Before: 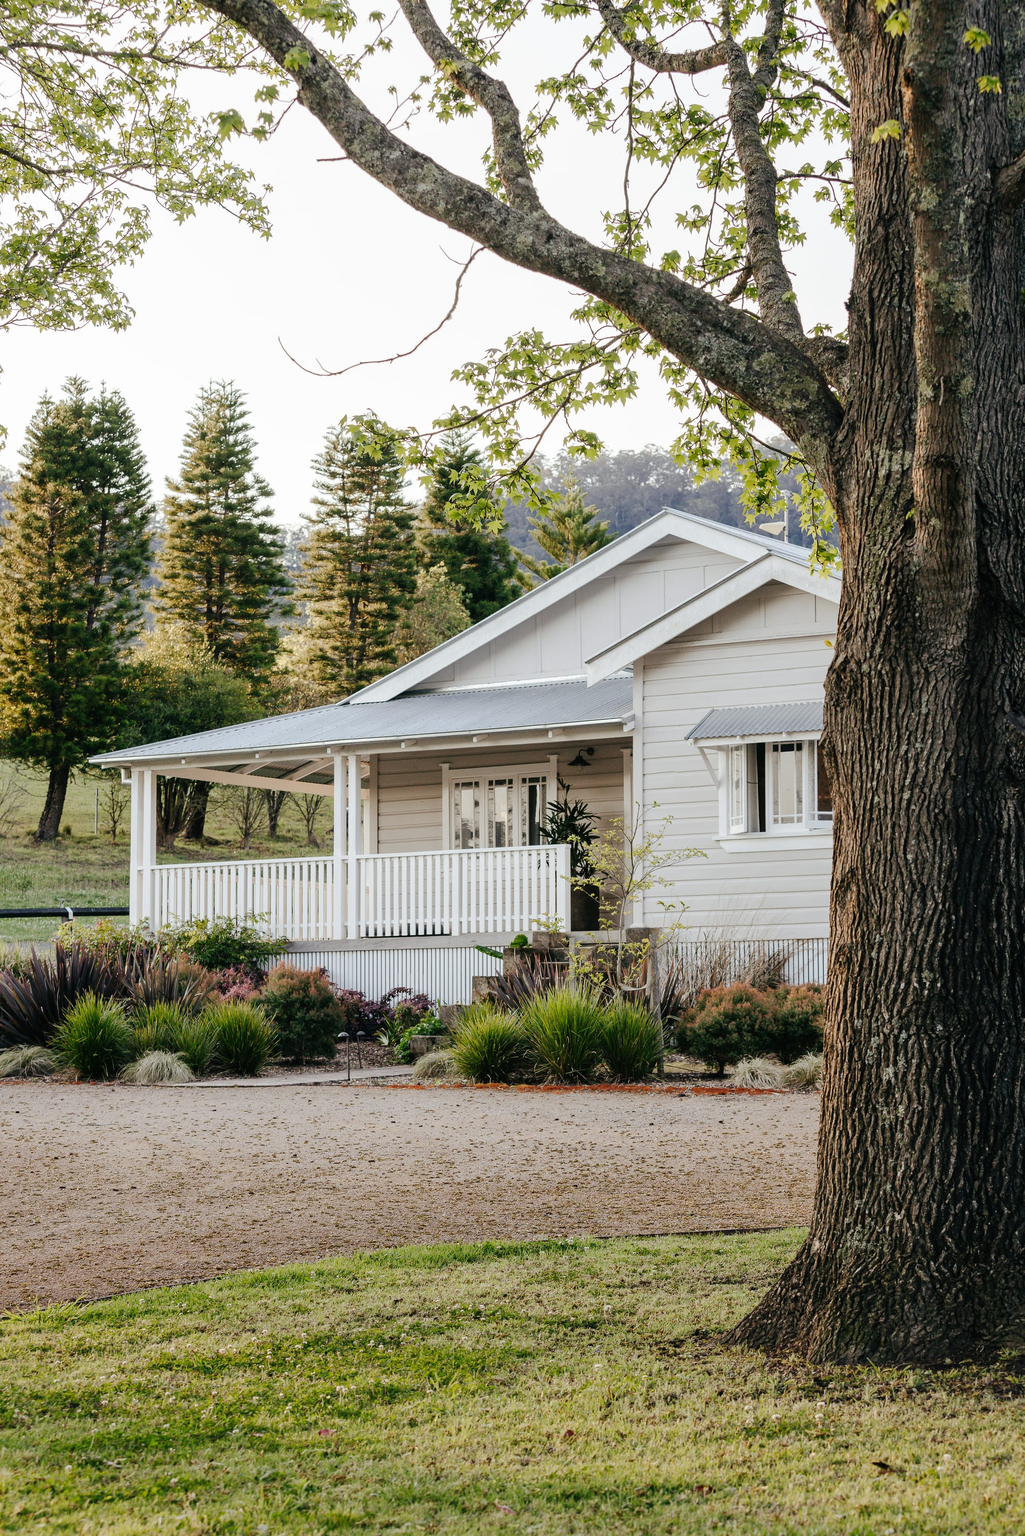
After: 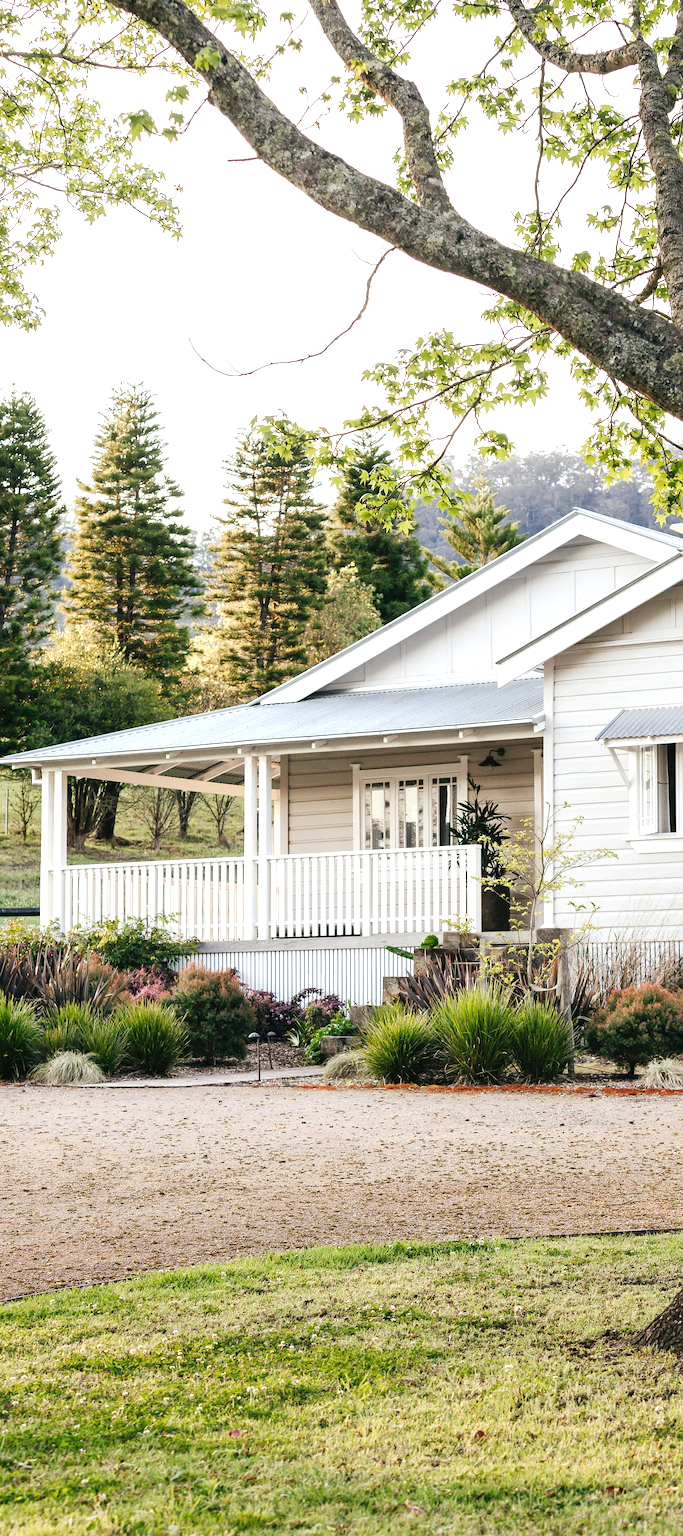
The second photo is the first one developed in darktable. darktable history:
exposure: black level correction 0, exposure 0.7 EV, compensate exposure bias true, compensate highlight preservation false
crop and rotate: left 8.786%, right 24.548%
